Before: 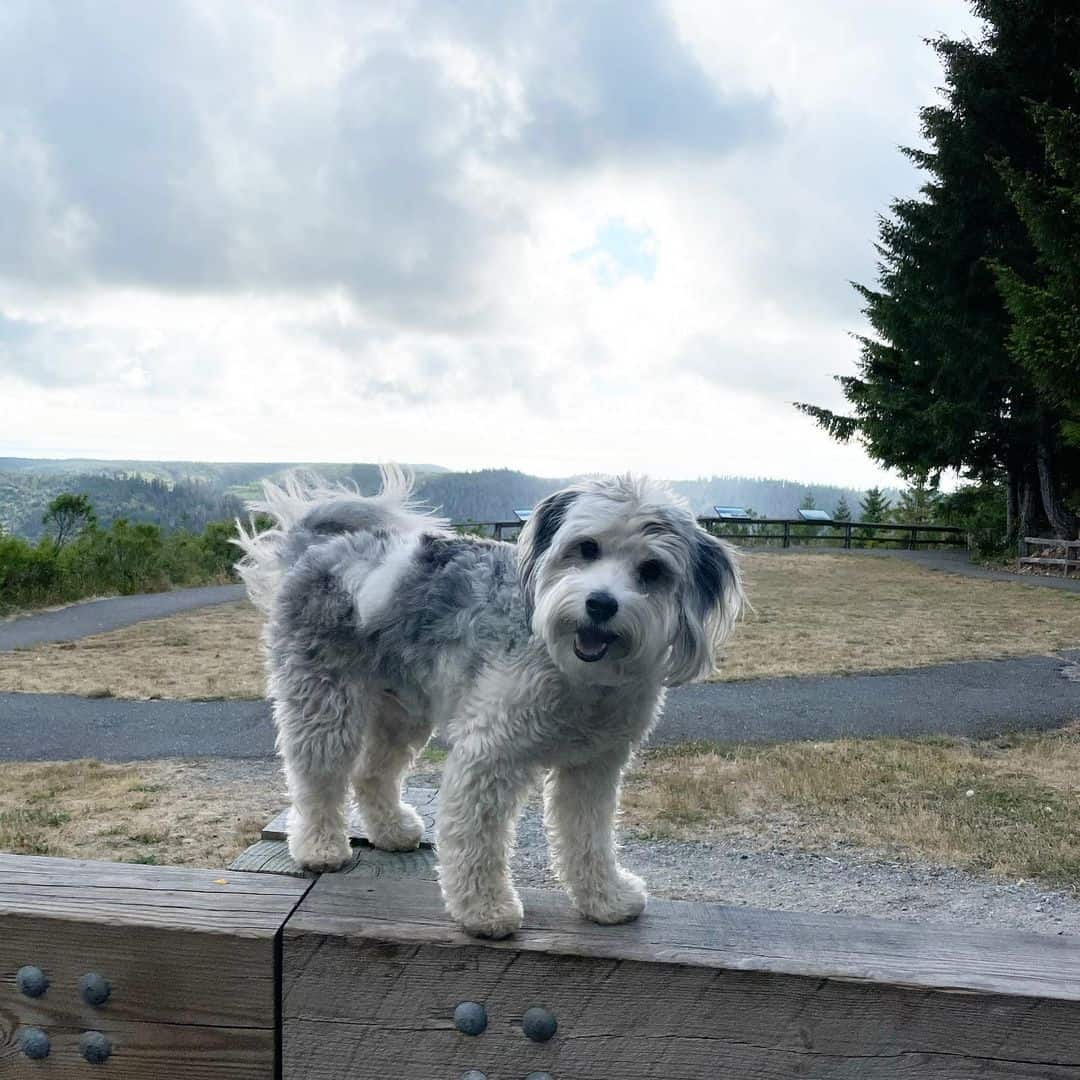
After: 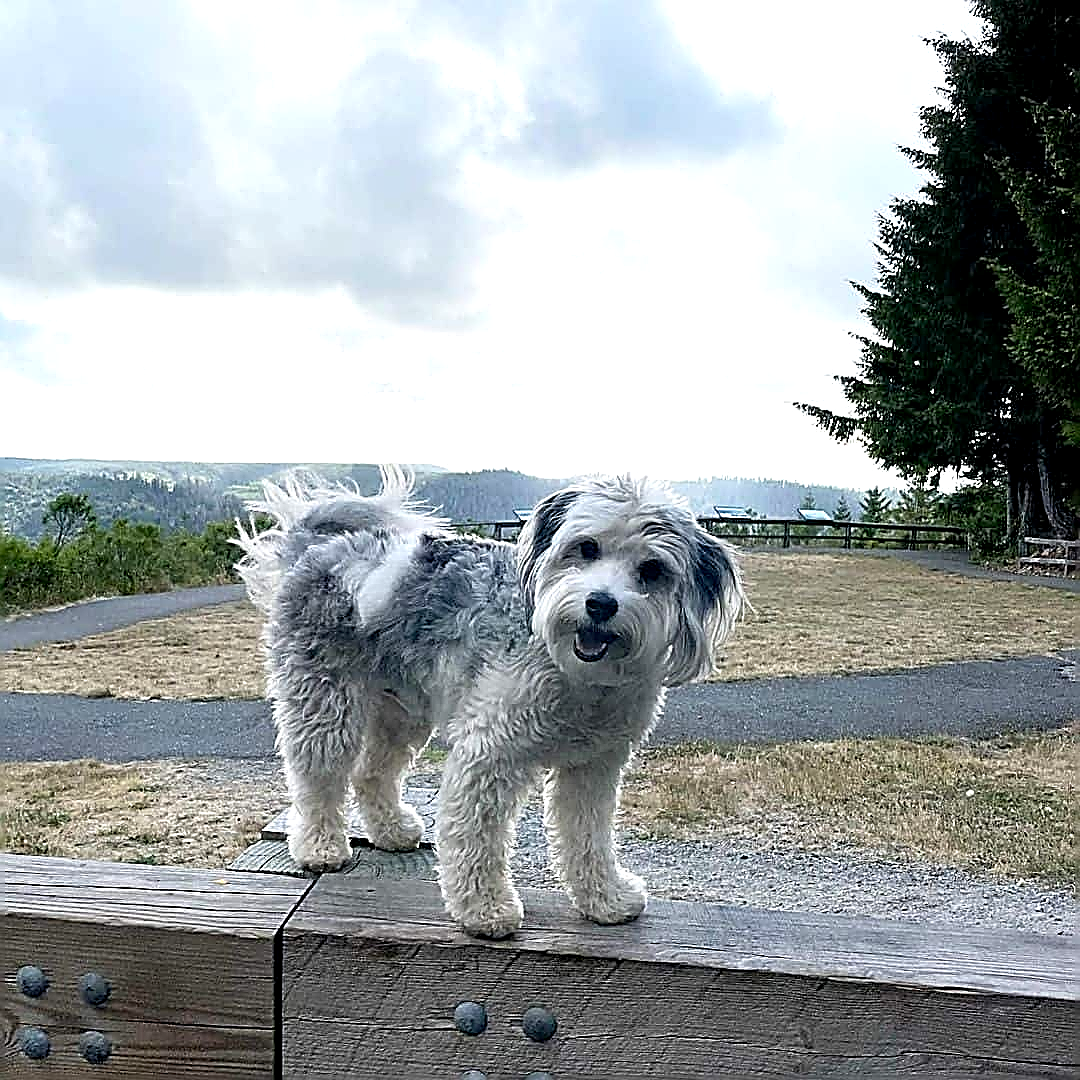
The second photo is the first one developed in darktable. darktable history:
exposure: black level correction 0.003, exposure 0.383 EV, compensate highlight preservation false
sharpen: amount 2
